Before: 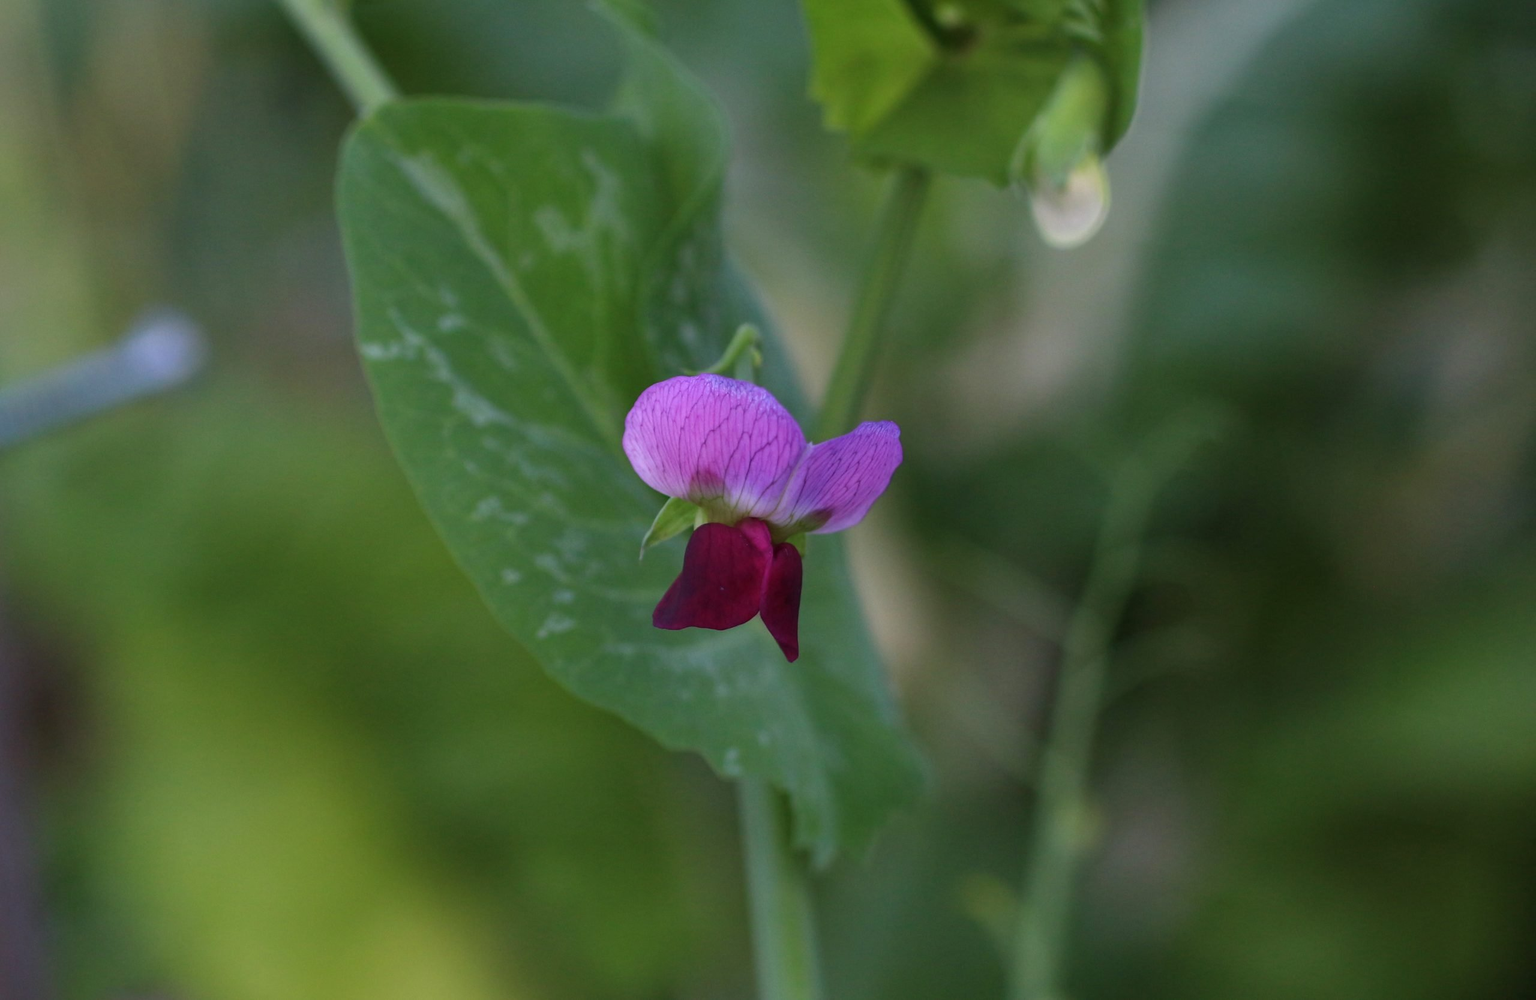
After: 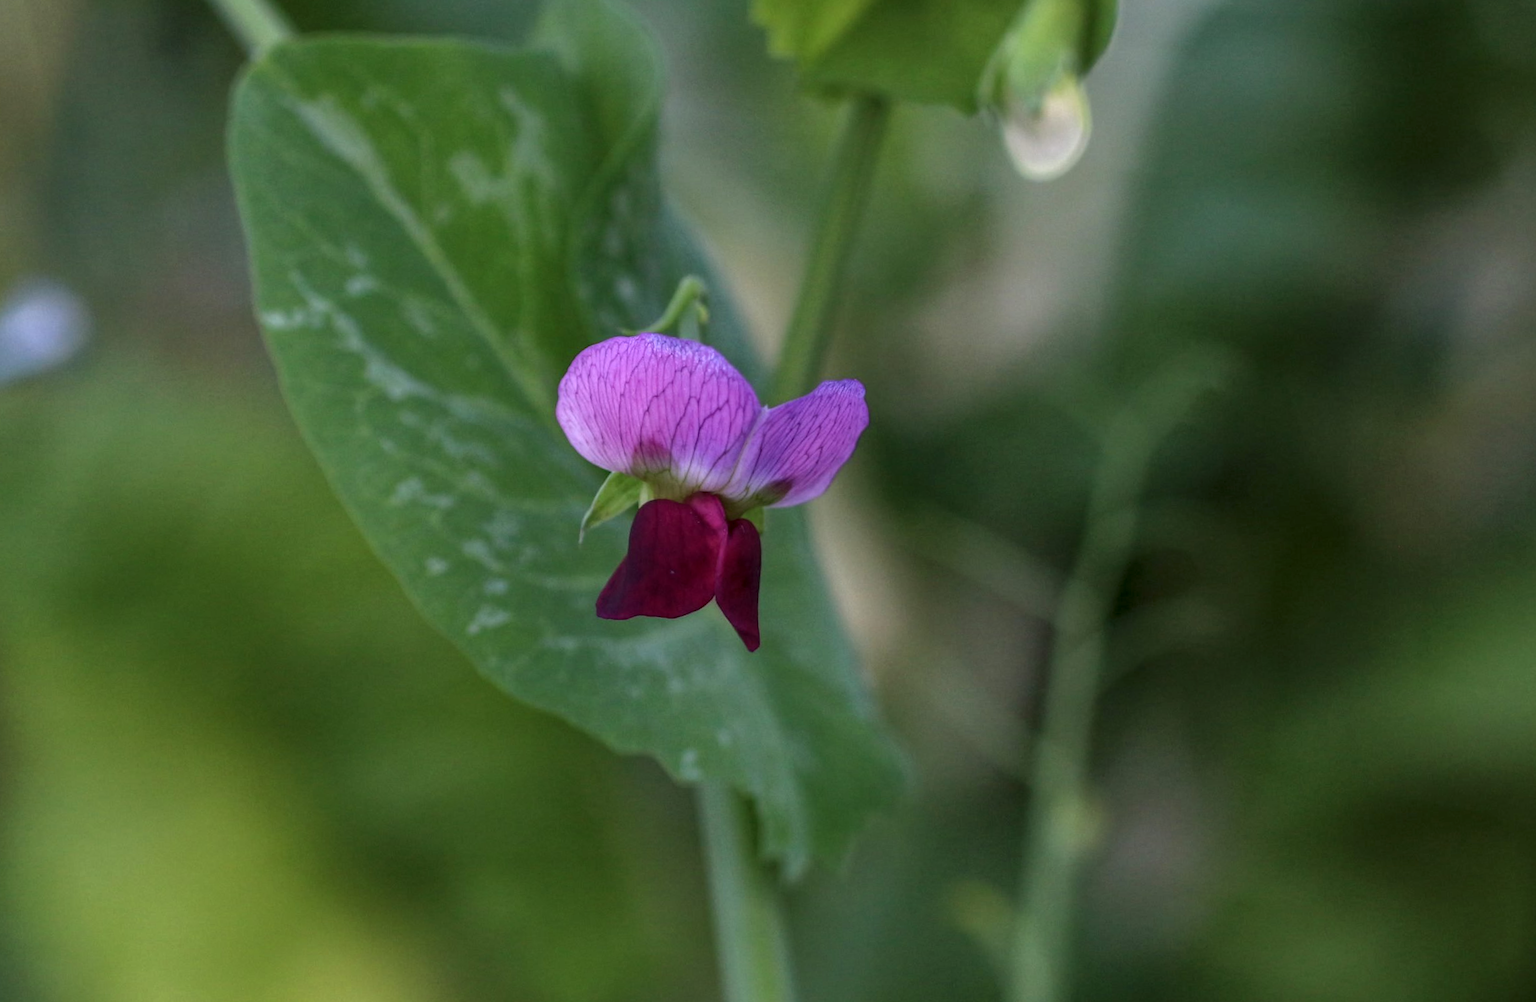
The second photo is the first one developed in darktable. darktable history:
crop and rotate: angle 1.85°, left 5.922%, top 5.7%
local contrast: highlights 97%, shadows 89%, detail 160%, midtone range 0.2
